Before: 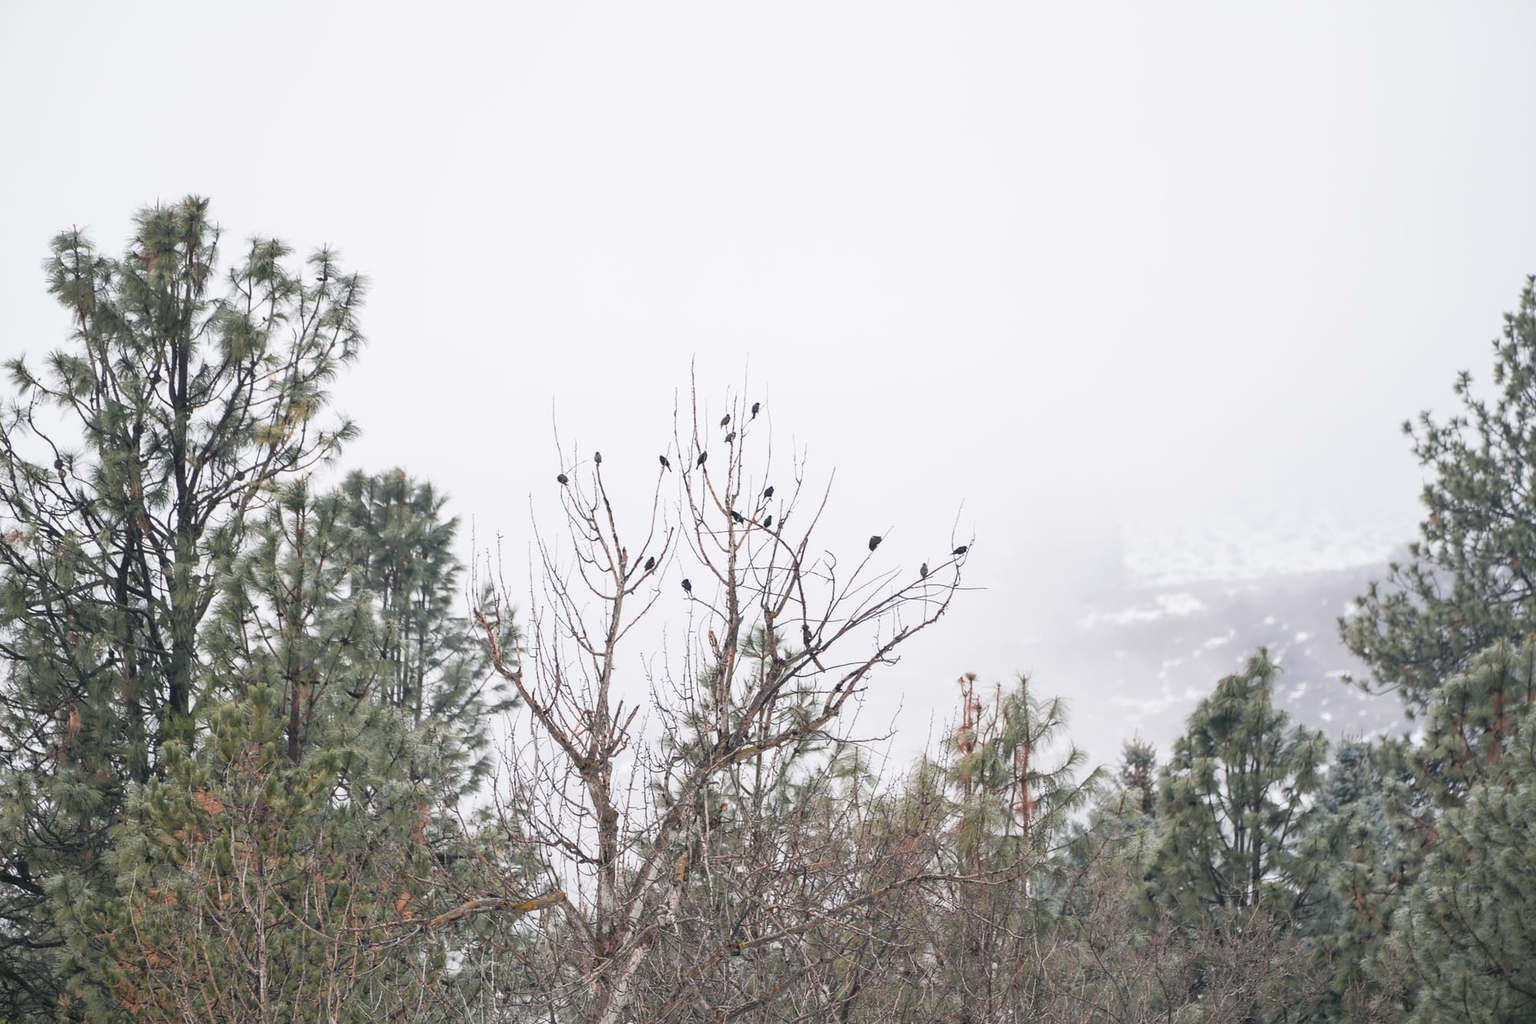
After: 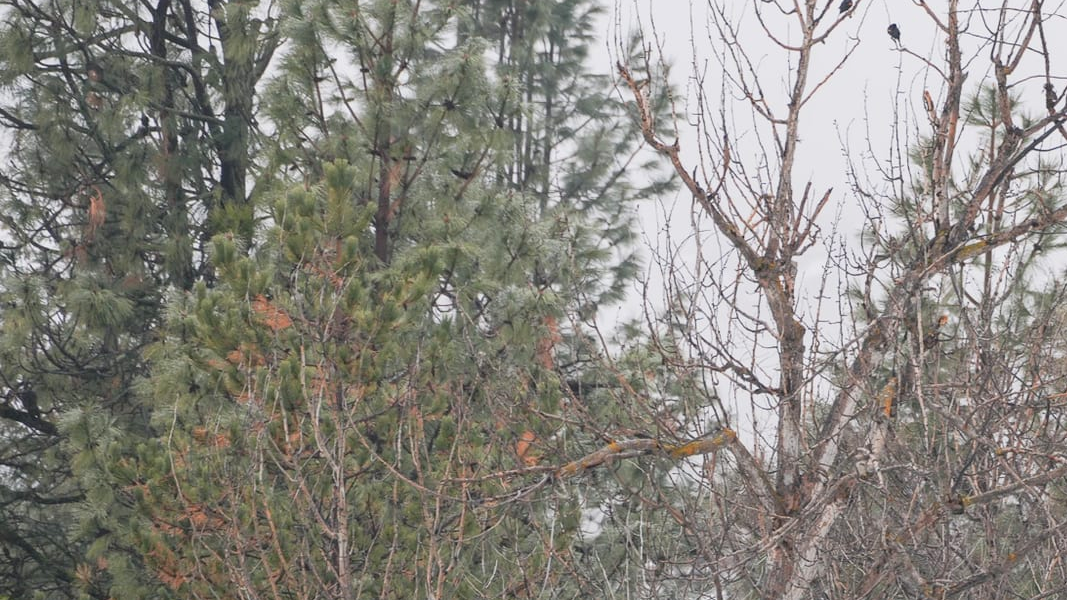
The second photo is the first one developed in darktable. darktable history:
tone equalizer: on, module defaults
contrast brightness saturation: contrast -0.1, brightness 0.05, saturation 0.08
crop and rotate: top 54.778%, right 46.61%, bottom 0.159%
